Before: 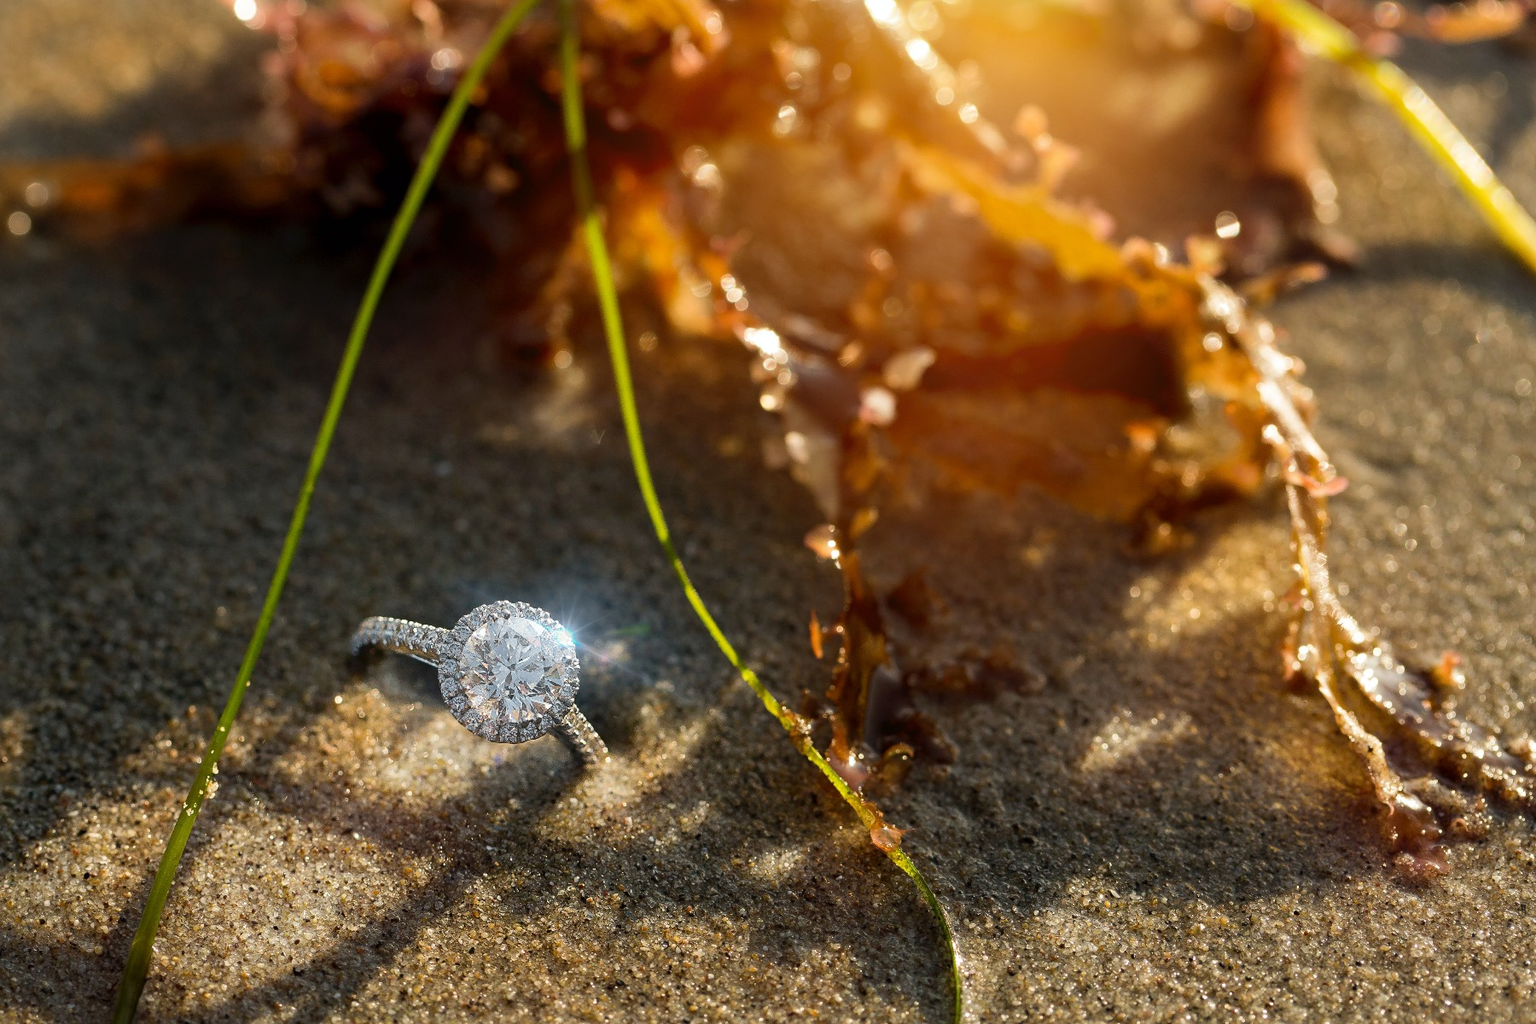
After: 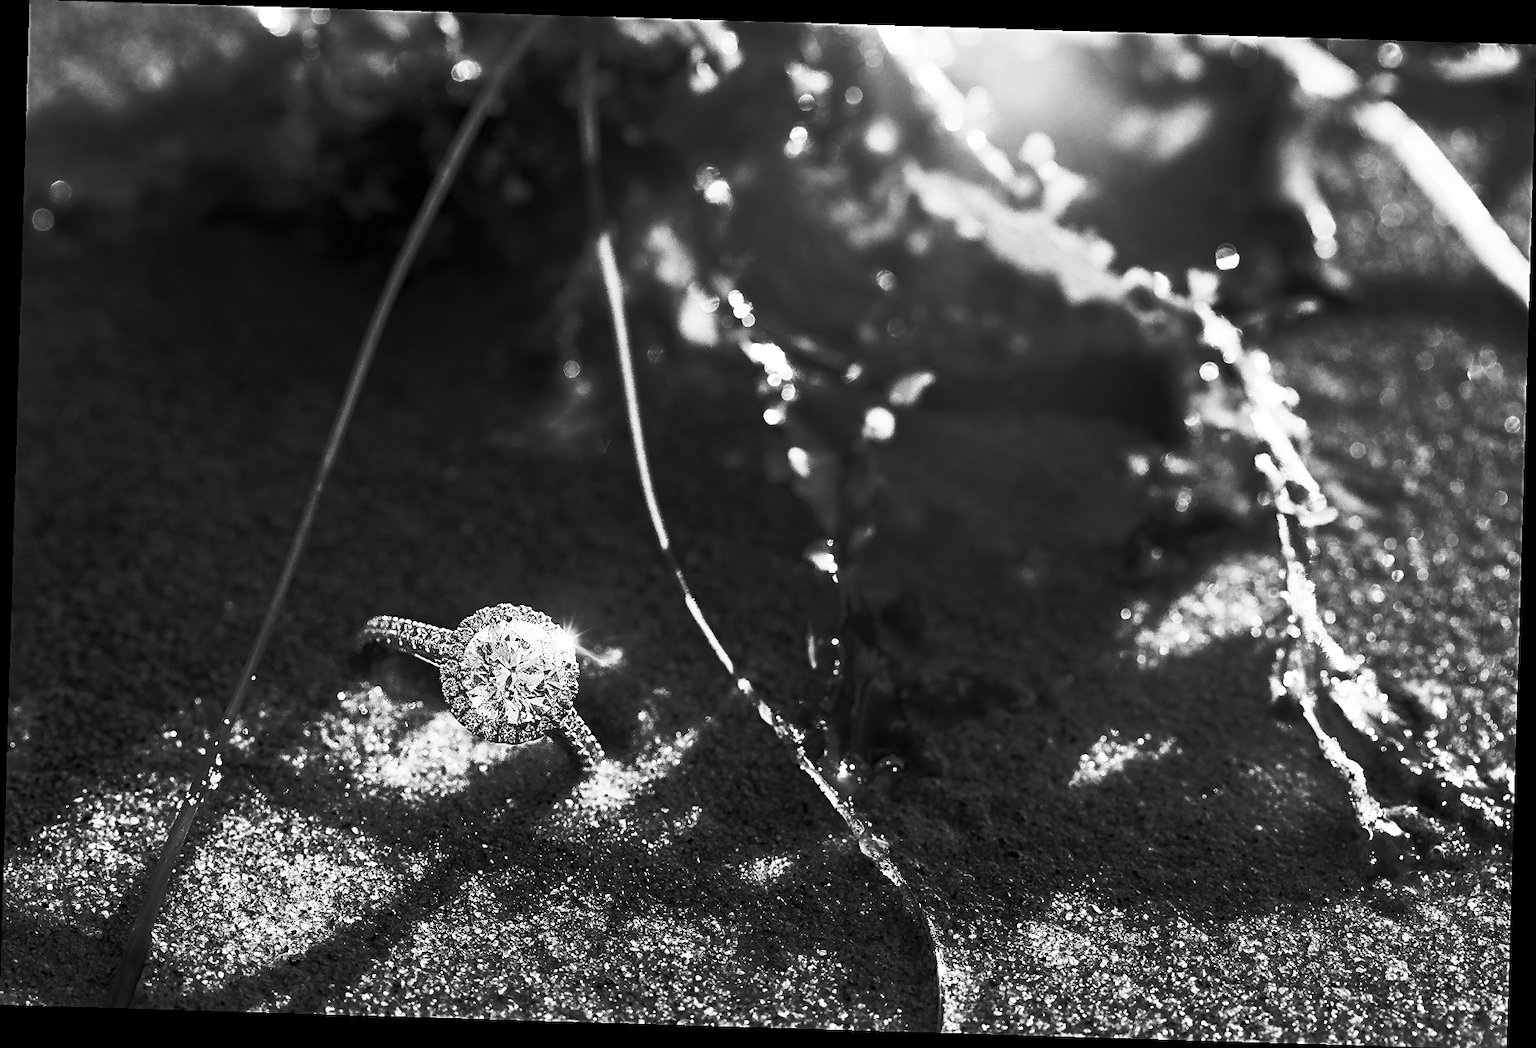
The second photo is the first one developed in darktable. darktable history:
rotate and perspective: rotation 1.72°, automatic cropping off
color balance rgb: linear chroma grading › global chroma 40.15%, perceptual saturation grading › global saturation 60.58%, perceptual saturation grading › highlights 20.44%, perceptual saturation grading › shadows -50.36%, perceptual brilliance grading › highlights 2.19%, perceptual brilliance grading › mid-tones -50.36%, perceptual brilliance grading › shadows -50.36%
contrast brightness saturation: contrast 0.53, brightness 0.47, saturation -1
sharpen: on, module defaults
